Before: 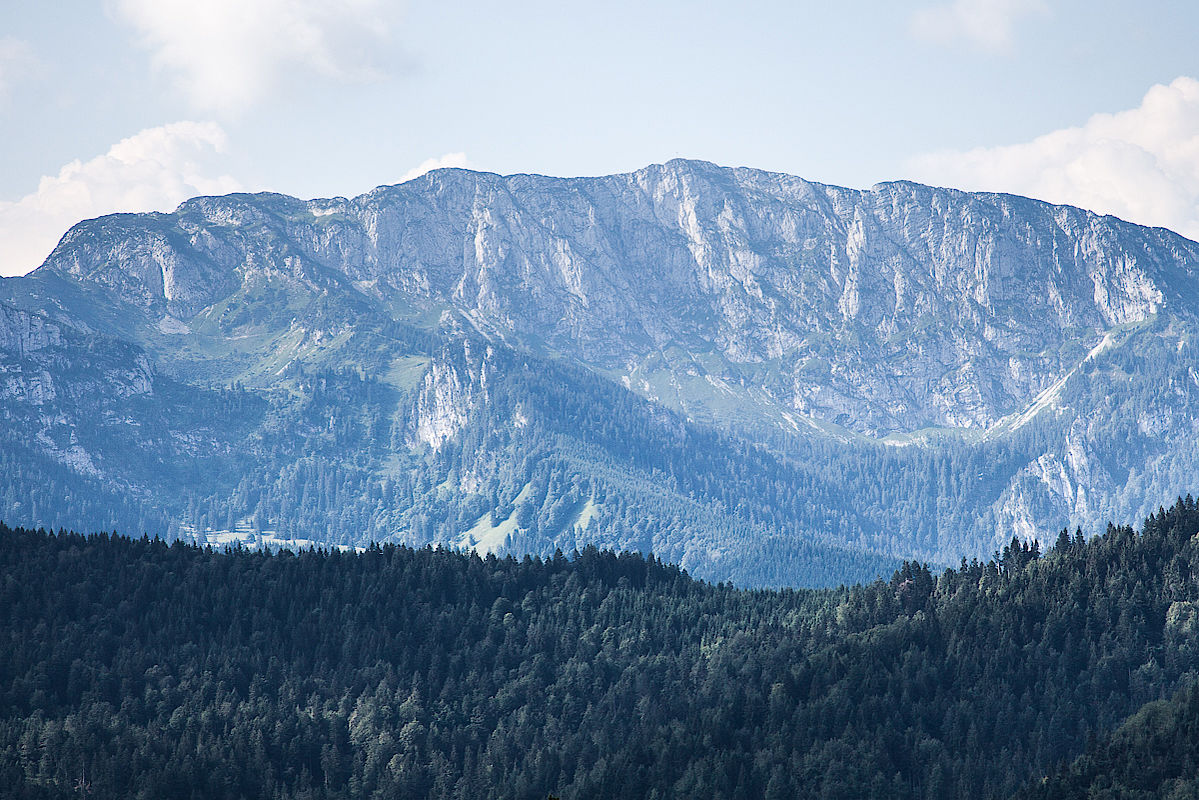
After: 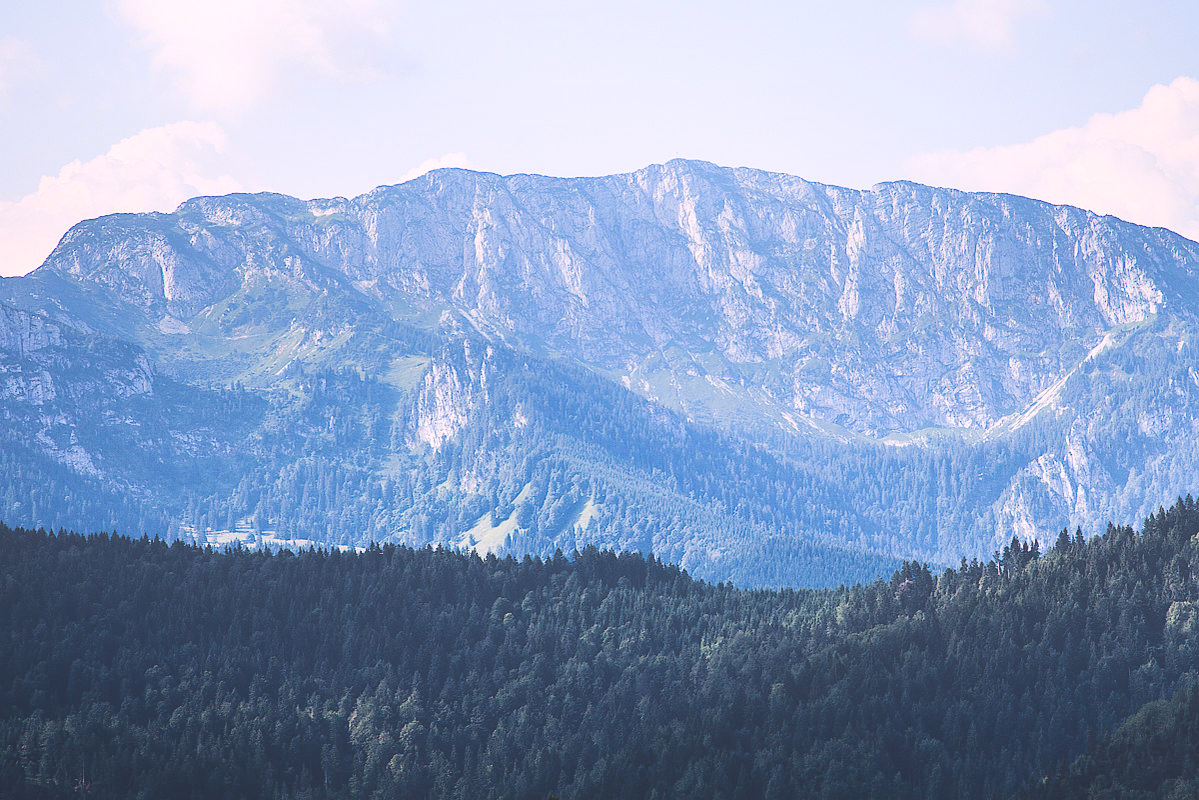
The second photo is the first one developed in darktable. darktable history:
contrast brightness saturation: contrast 0.071, brightness 0.074, saturation 0.182
shadows and highlights: shadows -70.73, highlights 33.33, soften with gaussian
exposure: black level correction -0.031, compensate highlight preservation false
color calibration: illuminant as shot in camera, x 0.358, y 0.373, temperature 4628.91 K
color balance rgb: highlights gain › chroma 2.957%, highlights gain › hue 60.44°, perceptual saturation grading › global saturation 0.823%
